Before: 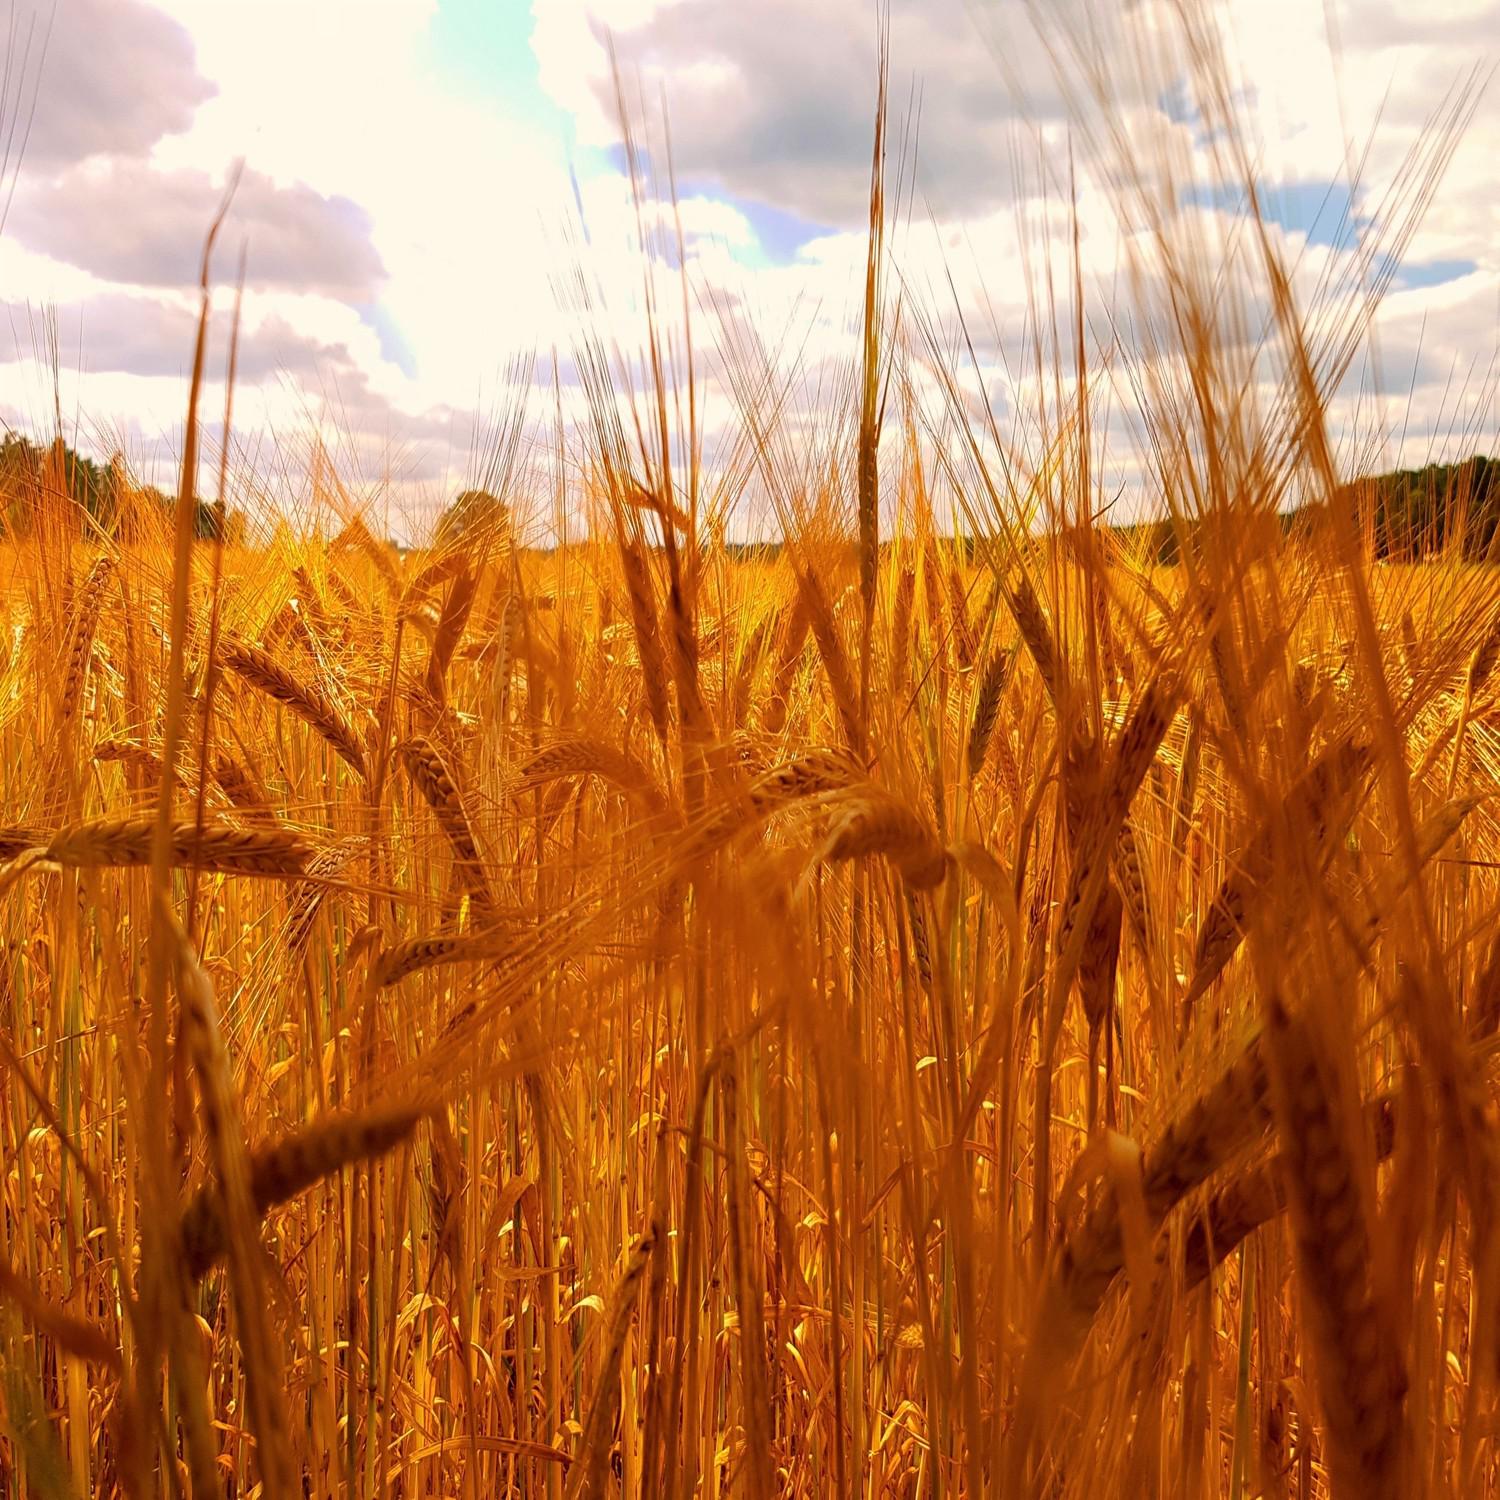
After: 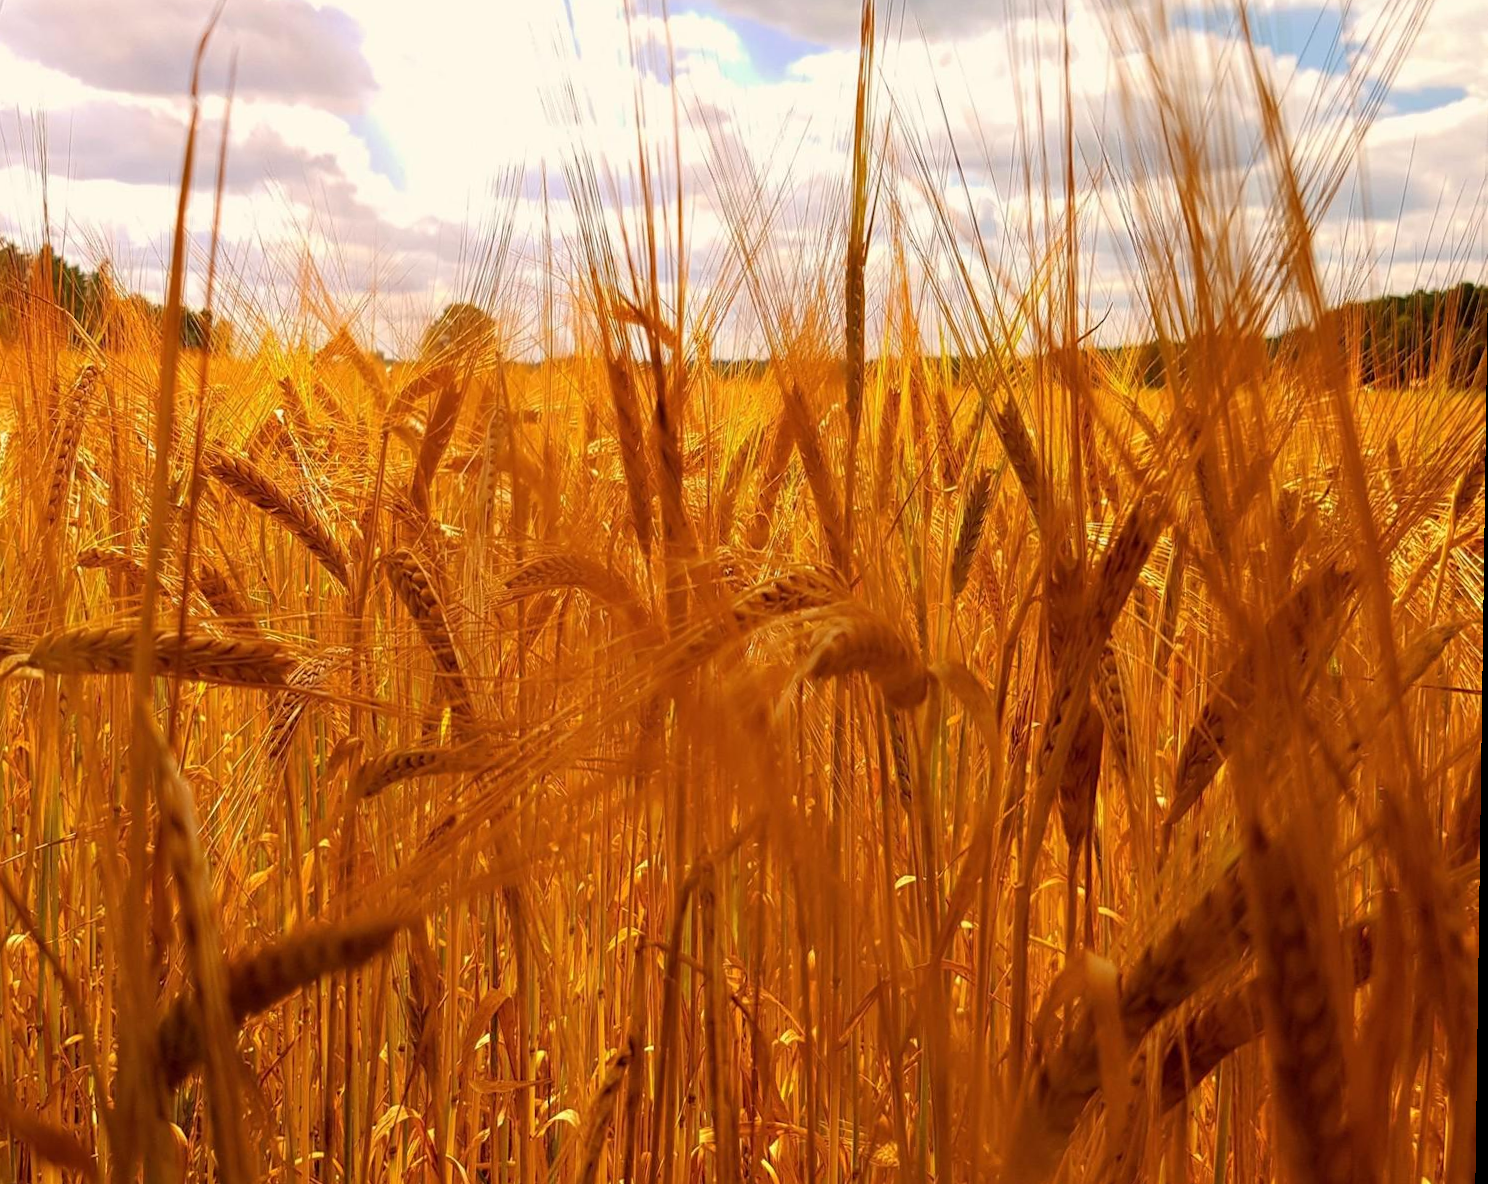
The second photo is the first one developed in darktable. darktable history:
rotate and perspective: rotation 0.8°, automatic cropping off
crop and rotate: left 1.814%, top 12.818%, right 0.25%, bottom 9.225%
